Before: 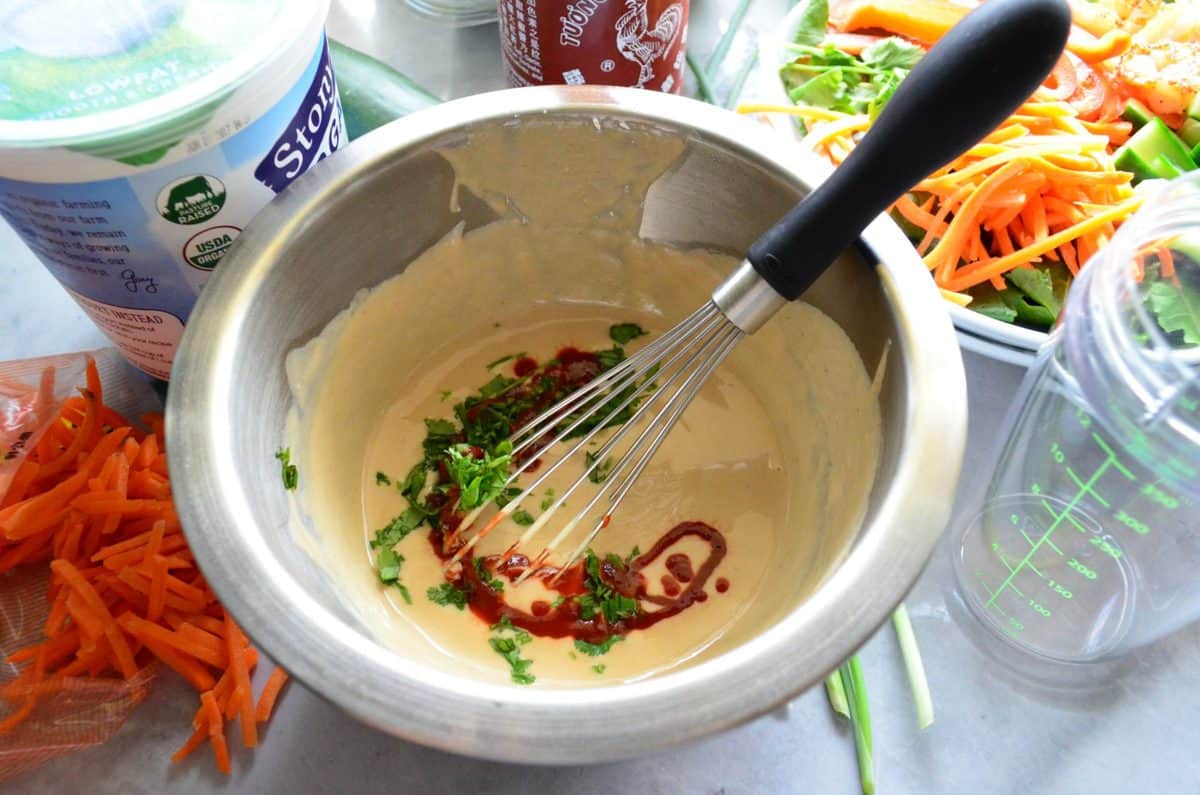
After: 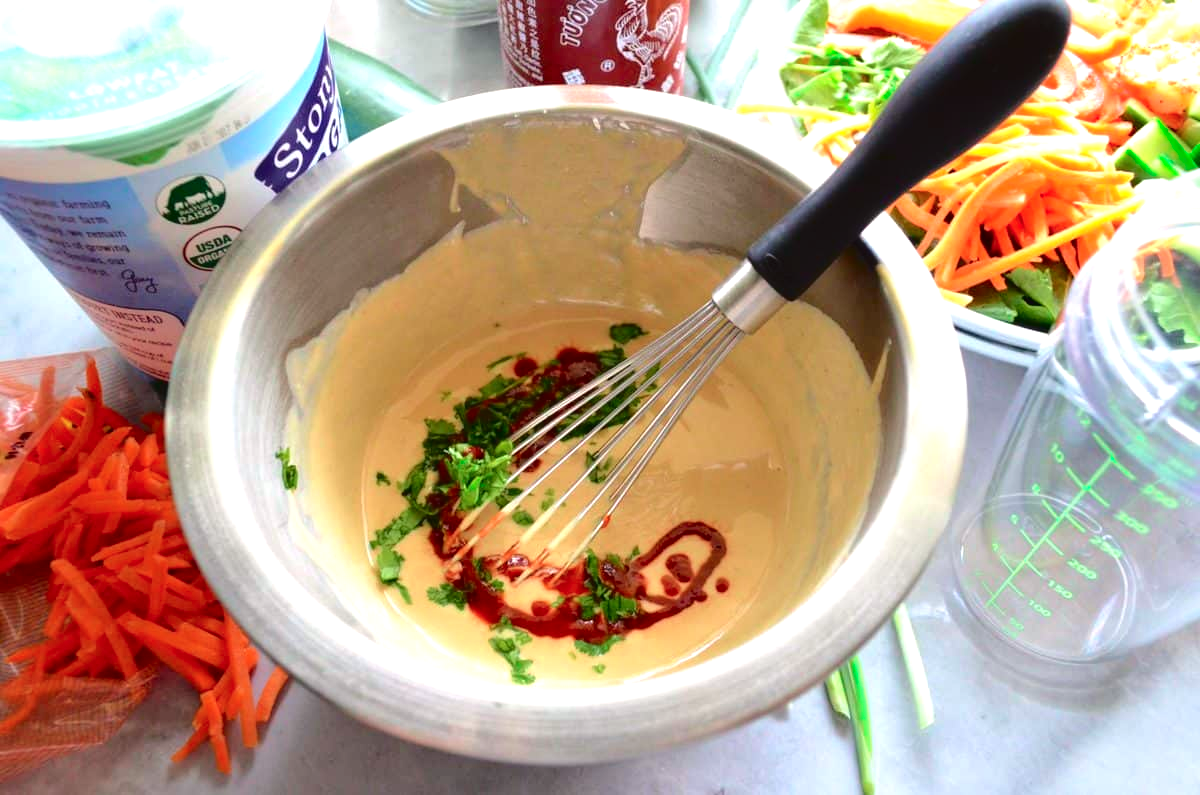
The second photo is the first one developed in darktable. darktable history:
exposure: black level correction -0.002, exposure 0.534 EV, compensate exposure bias true, compensate highlight preservation false
tone curve: curves: ch0 [(0, 0.013) (0.175, 0.11) (0.337, 0.304) (0.498, 0.485) (0.78, 0.742) (0.993, 0.954)]; ch1 [(0, 0) (0.294, 0.184) (0.359, 0.34) (0.362, 0.35) (0.43, 0.41) (0.469, 0.463) (0.495, 0.502) (0.54, 0.563) (0.612, 0.641) (1, 1)]; ch2 [(0, 0) (0.44, 0.437) (0.495, 0.502) (0.524, 0.534) (0.557, 0.56) (0.634, 0.654) (0.728, 0.722) (1, 1)], color space Lab, independent channels, preserve colors none
